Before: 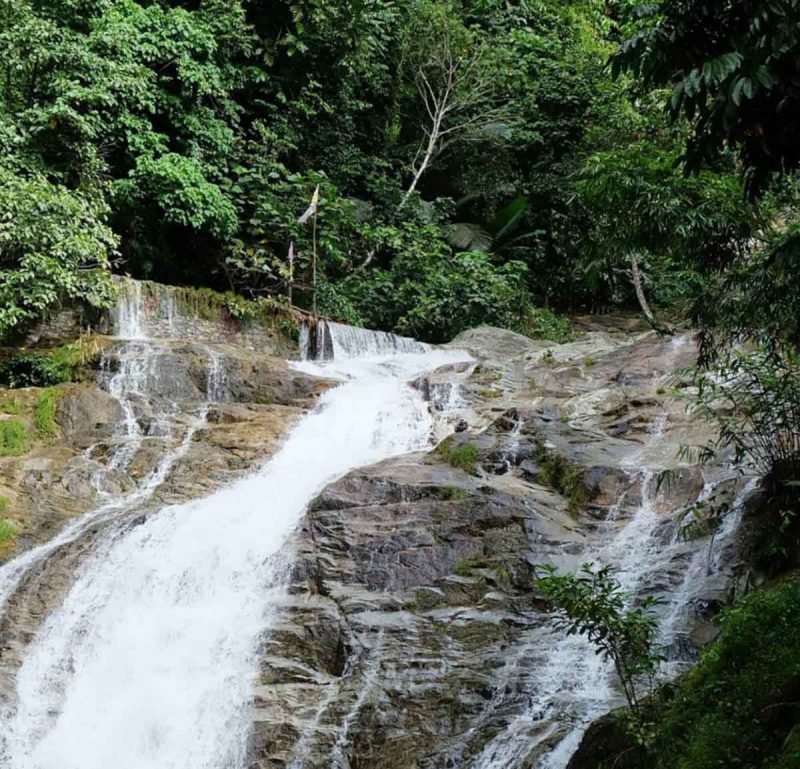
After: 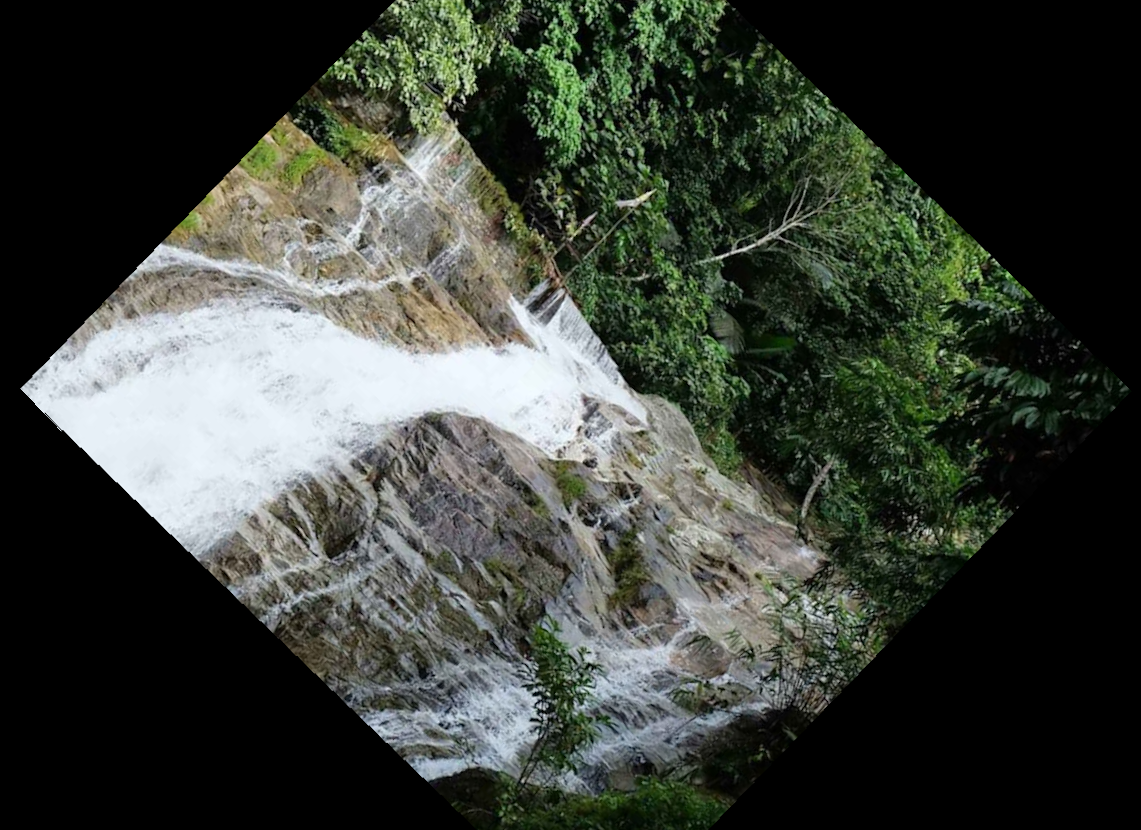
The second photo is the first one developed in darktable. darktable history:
crop and rotate: angle -46.26°, top 16.234%, right 0.912%, bottom 11.704%
rotate and perspective: rotation -2.29°, automatic cropping off
